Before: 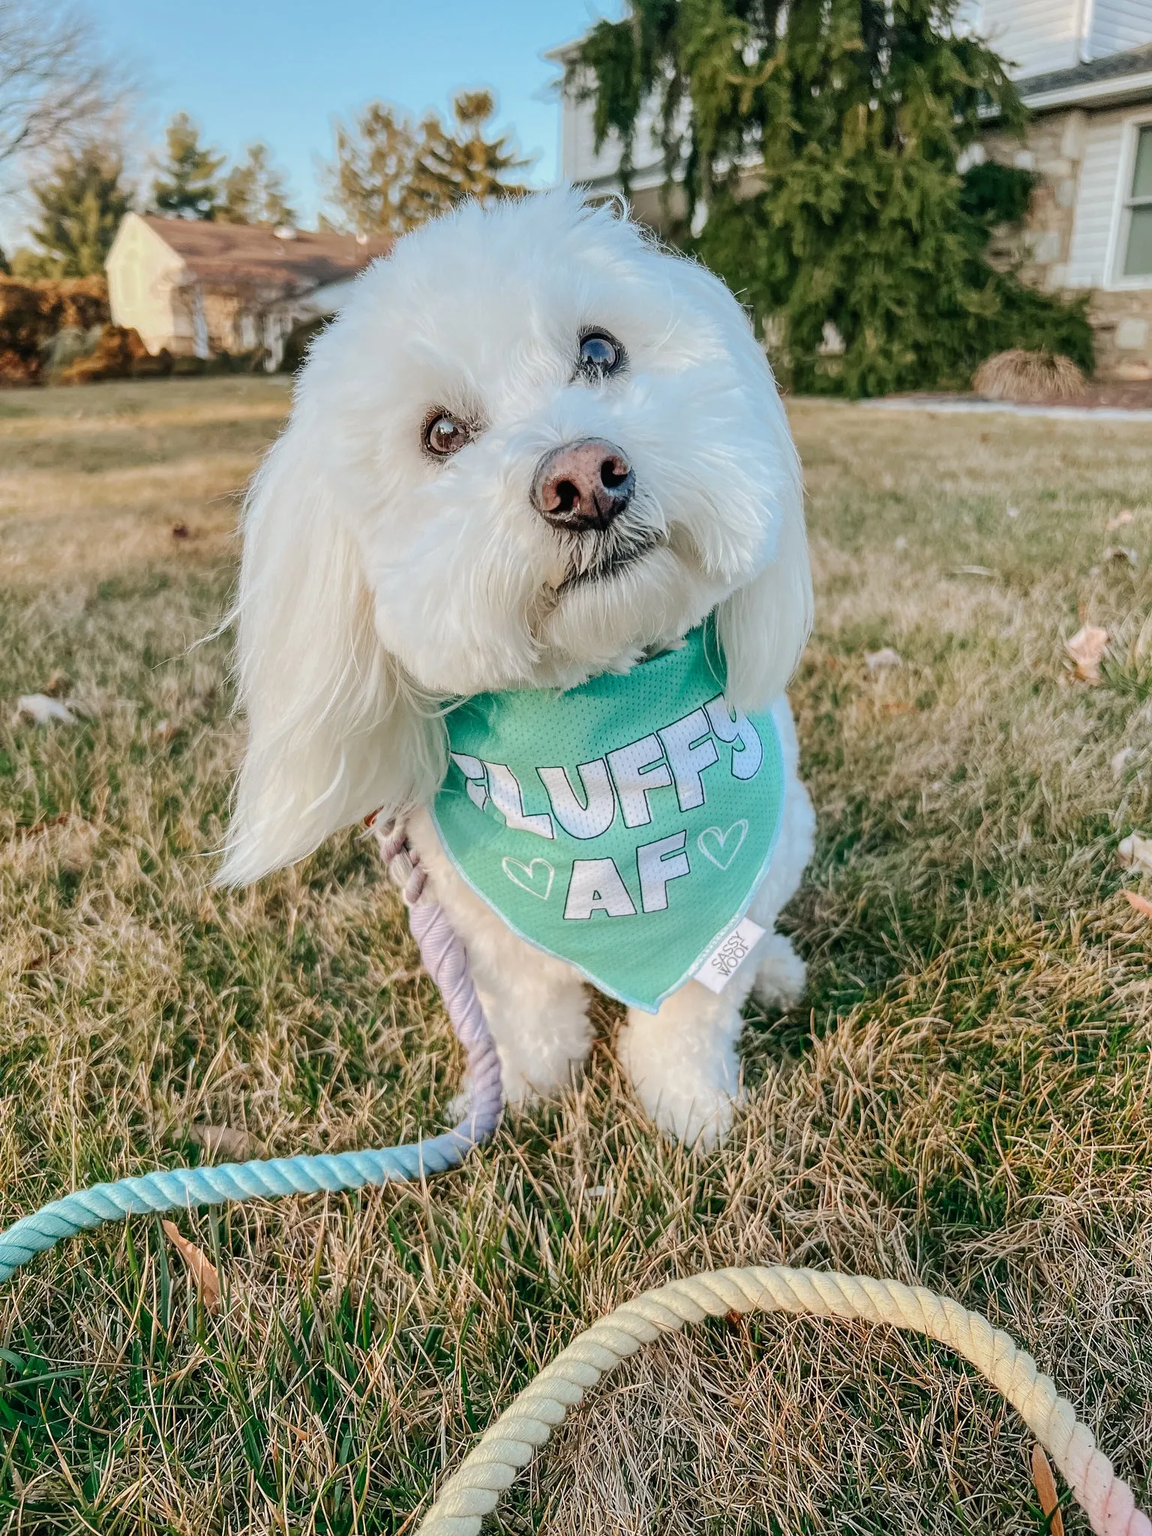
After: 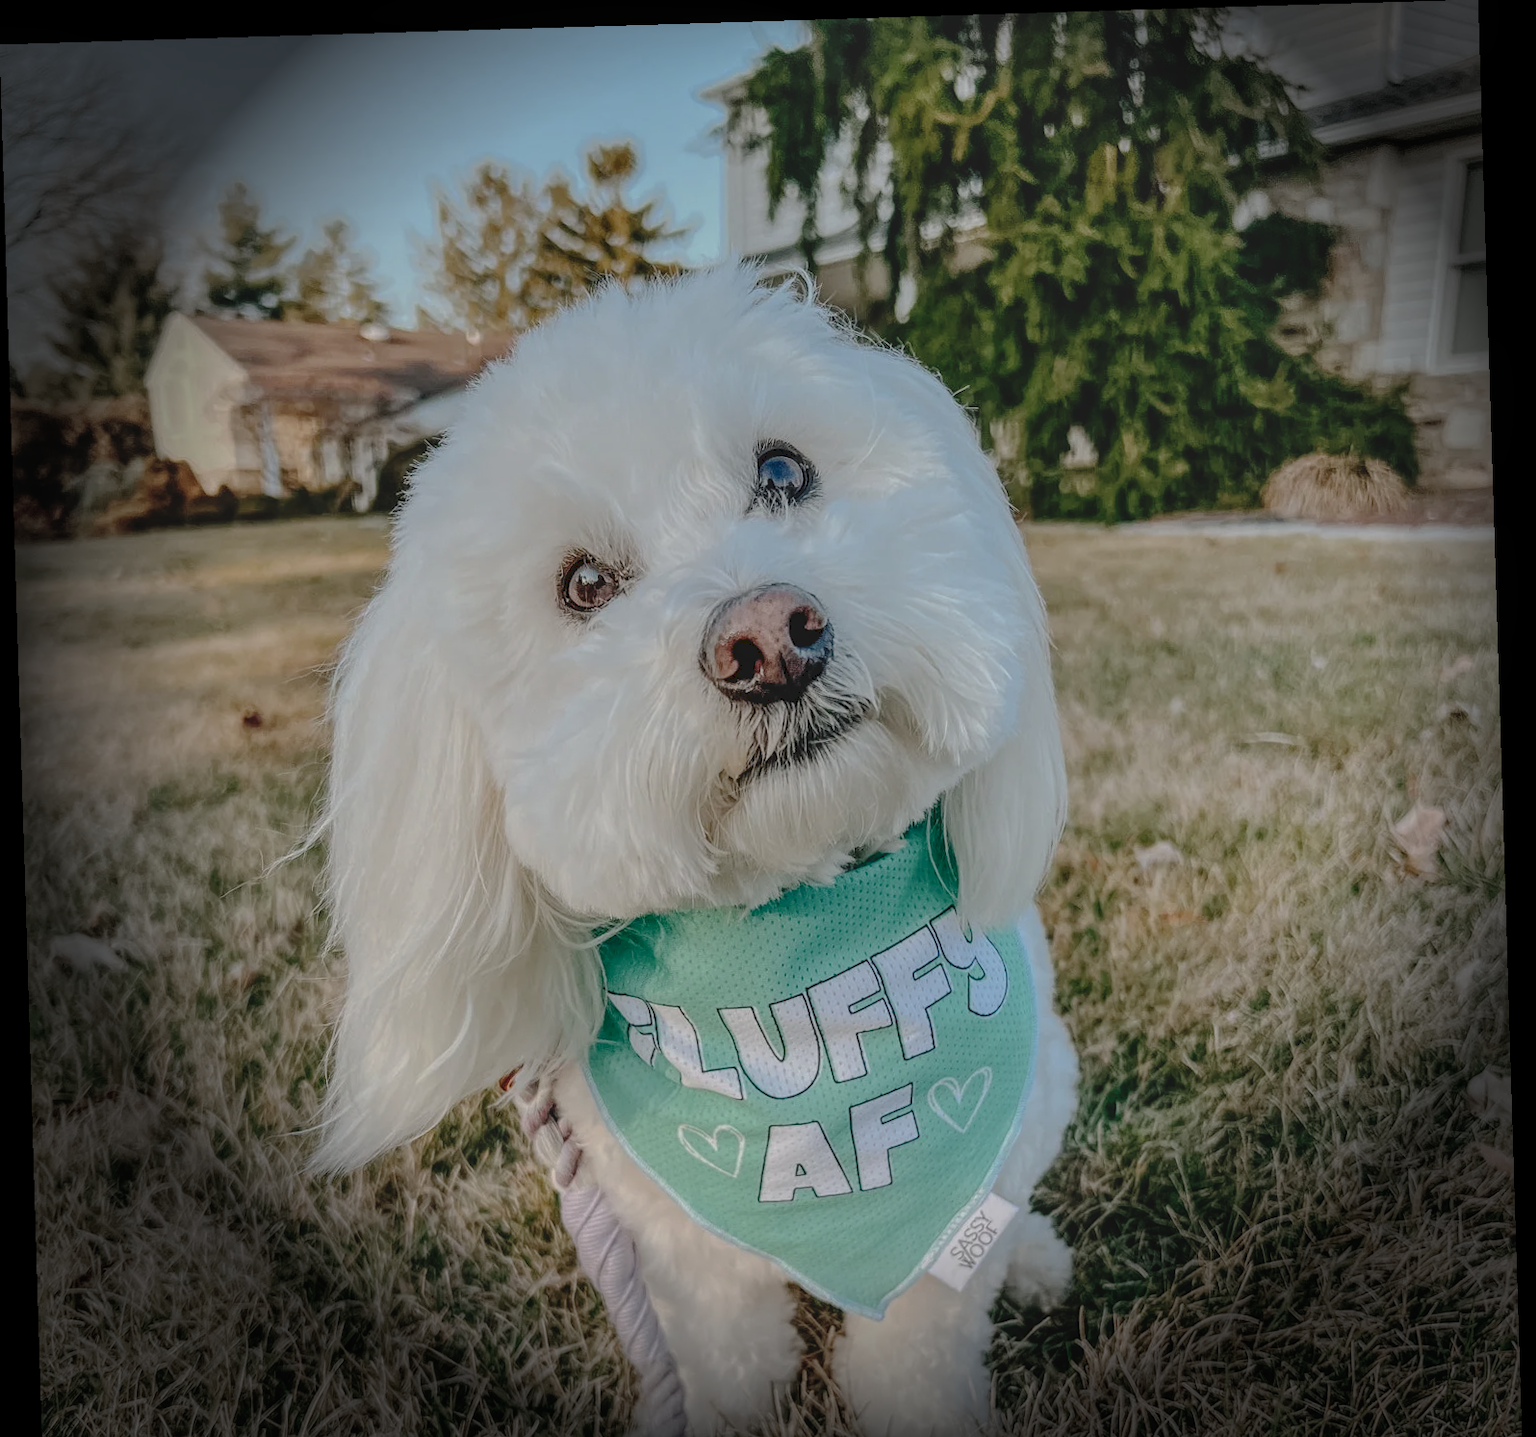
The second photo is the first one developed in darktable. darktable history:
crop: bottom 28.576%
tone curve: curves: ch0 [(0, 0) (0.003, 0.132) (0.011, 0.13) (0.025, 0.134) (0.044, 0.138) (0.069, 0.154) (0.1, 0.17) (0.136, 0.198) (0.177, 0.25) (0.224, 0.308) (0.277, 0.371) (0.335, 0.432) (0.399, 0.491) (0.468, 0.55) (0.543, 0.612) (0.623, 0.679) (0.709, 0.766) (0.801, 0.842) (0.898, 0.912) (1, 1)], preserve colors none
exposure: exposure -1 EV, compensate highlight preservation false
rotate and perspective: rotation -1.75°, automatic cropping off
vignetting: fall-off start 76.42%, fall-off radius 27.36%, brightness -0.872, center (0.037, -0.09), width/height ratio 0.971
local contrast: on, module defaults
